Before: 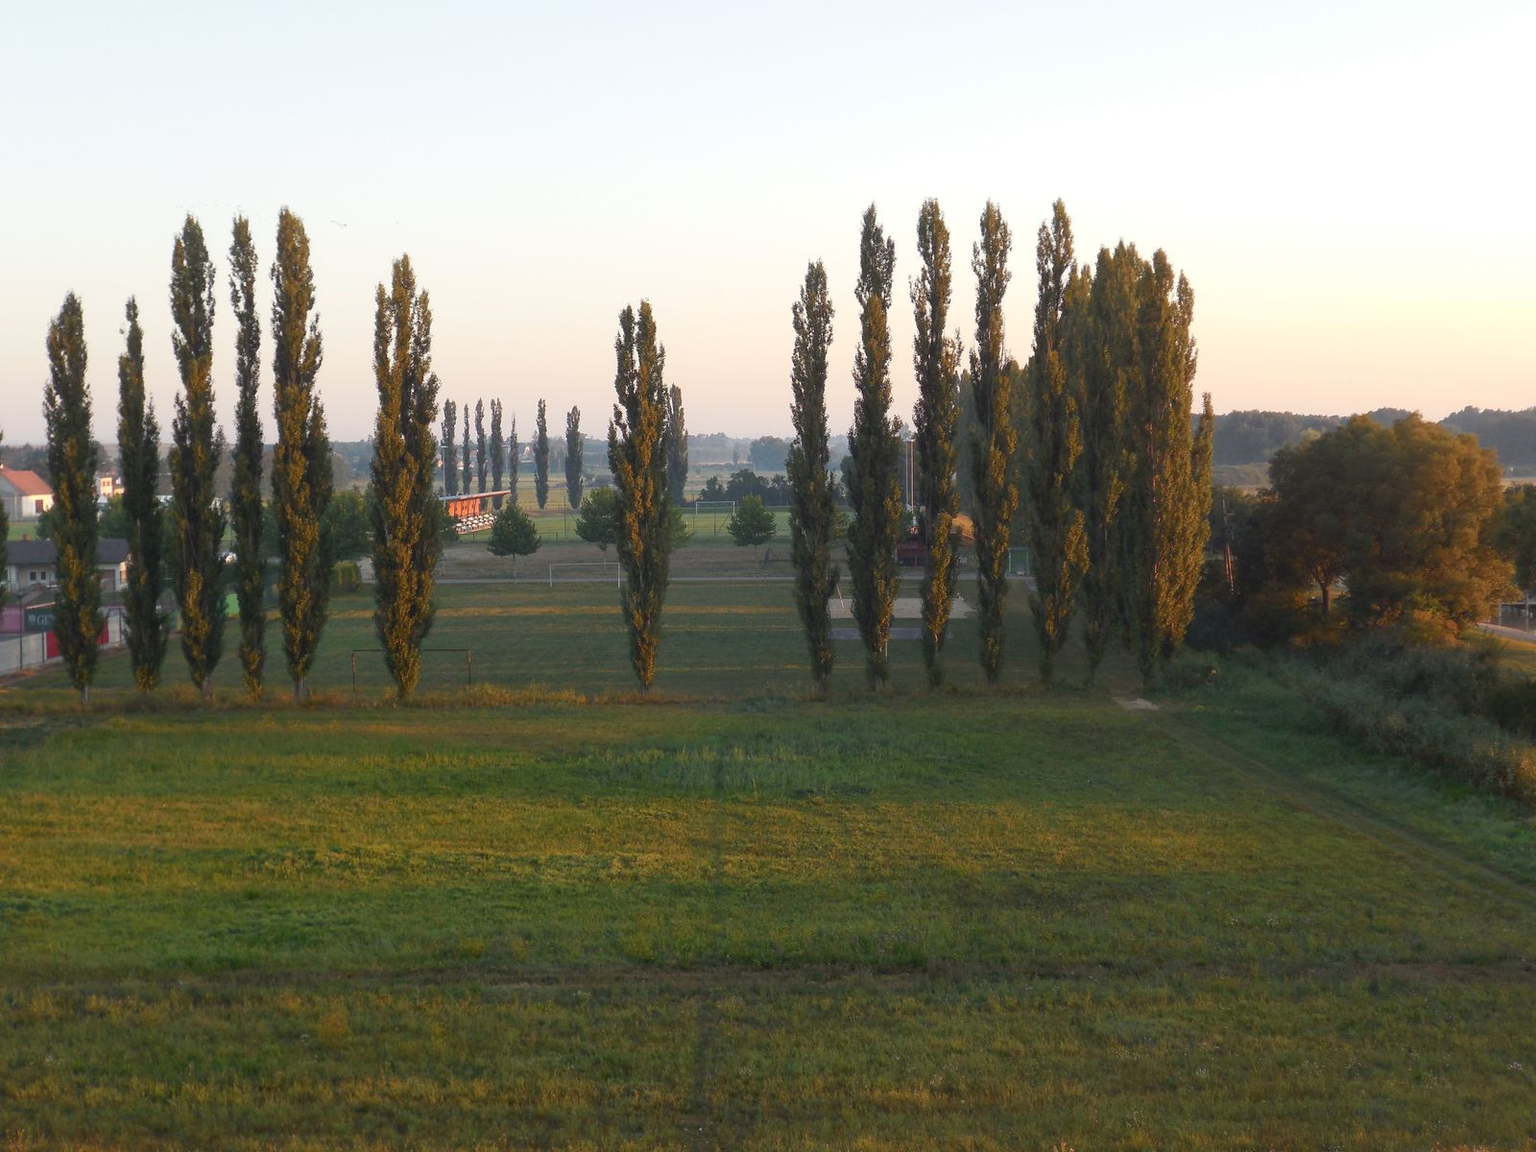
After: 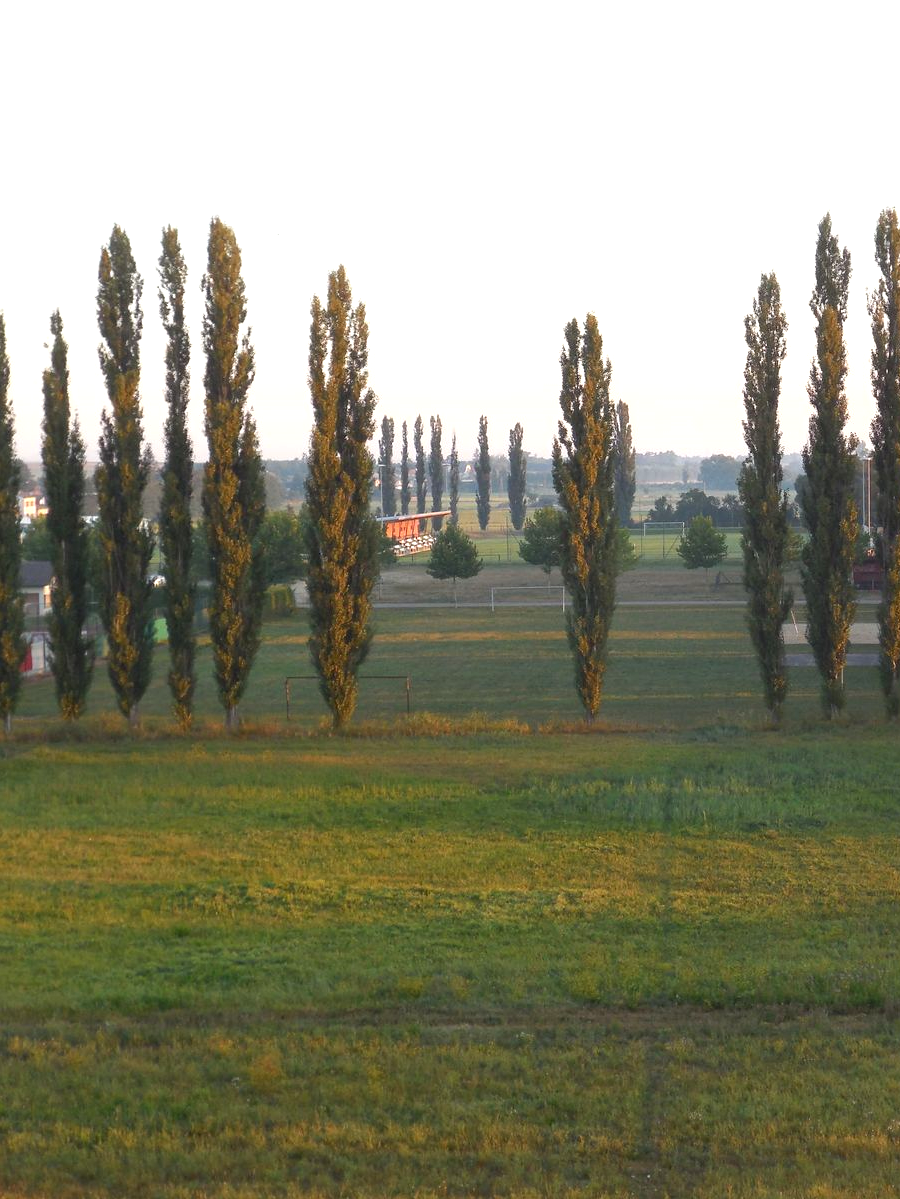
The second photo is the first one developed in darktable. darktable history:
crop: left 5.114%, right 38.589%
exposure: exposure 0.556 EV, compensate highlight preservation false
